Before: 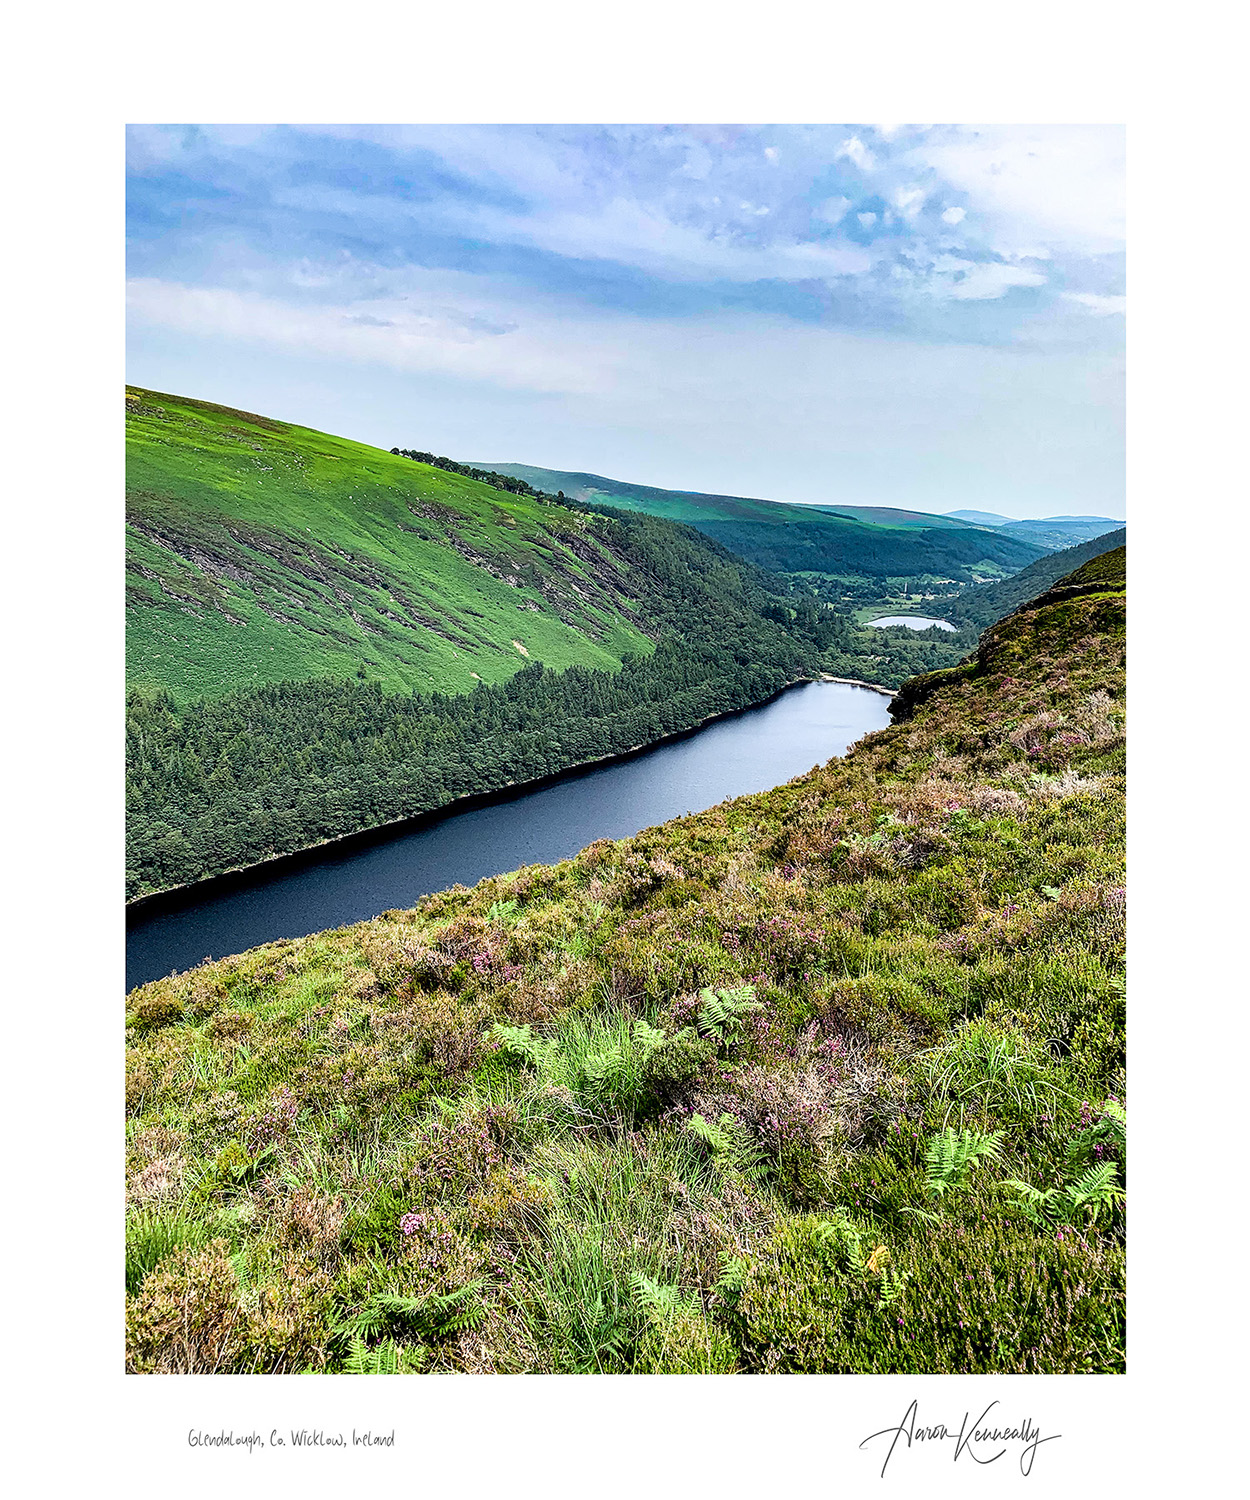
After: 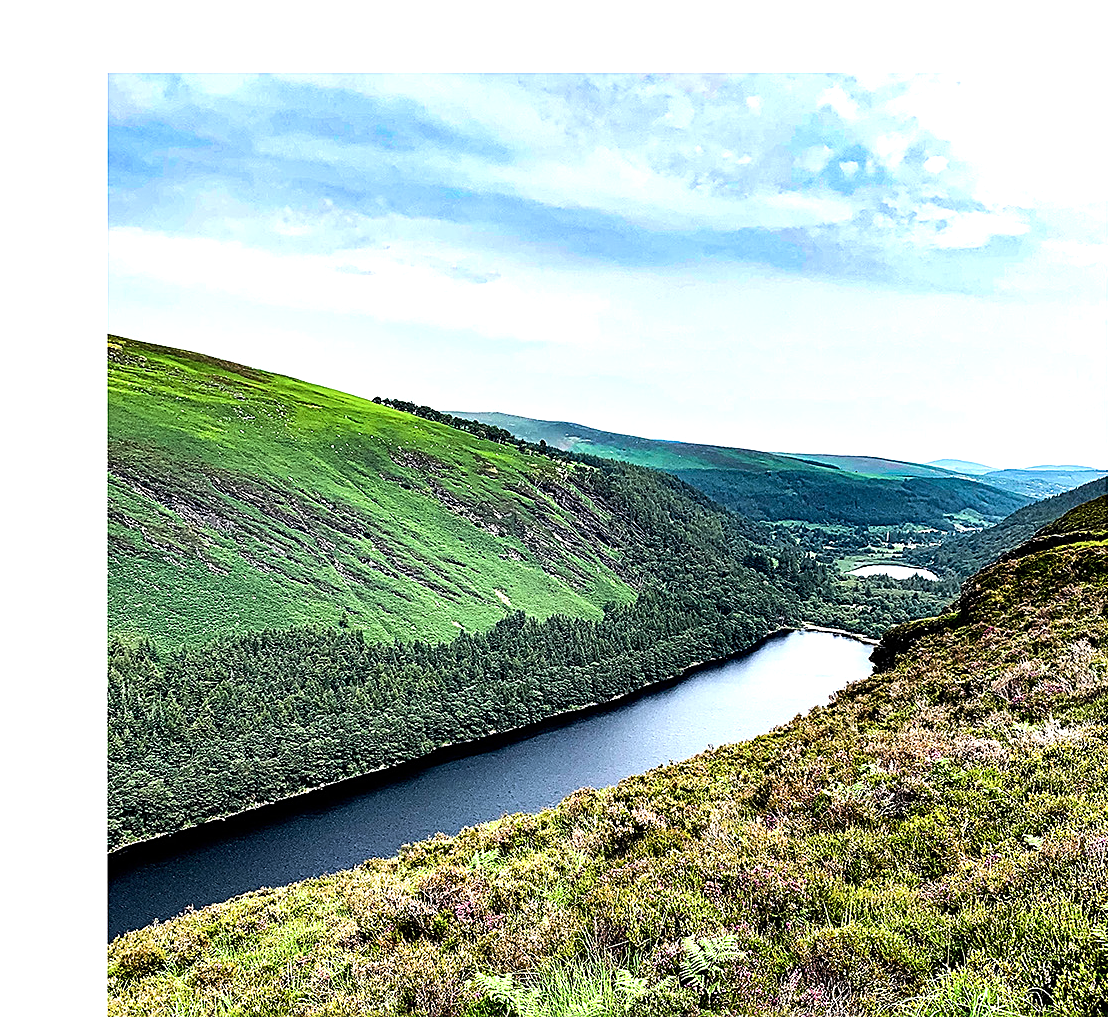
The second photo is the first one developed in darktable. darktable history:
tone equalizer: -8 EV -0.75 EV, -7 EV -0.7 EV, -6 EV -0.6 EV, -5 EV -0.4 EV, -3 EV 0.4 EV, -2 EV 0.6 EV, -1 EV 0.7 EV, +0 EV 0.75 EV, edges refinement/feathering 500, mask exposure compensation -1.57 EV, preserve details no
crop: left 1.509%, top 3.452%, right 7.696%, bottom 28.452%
sharpen: on, module defaults
